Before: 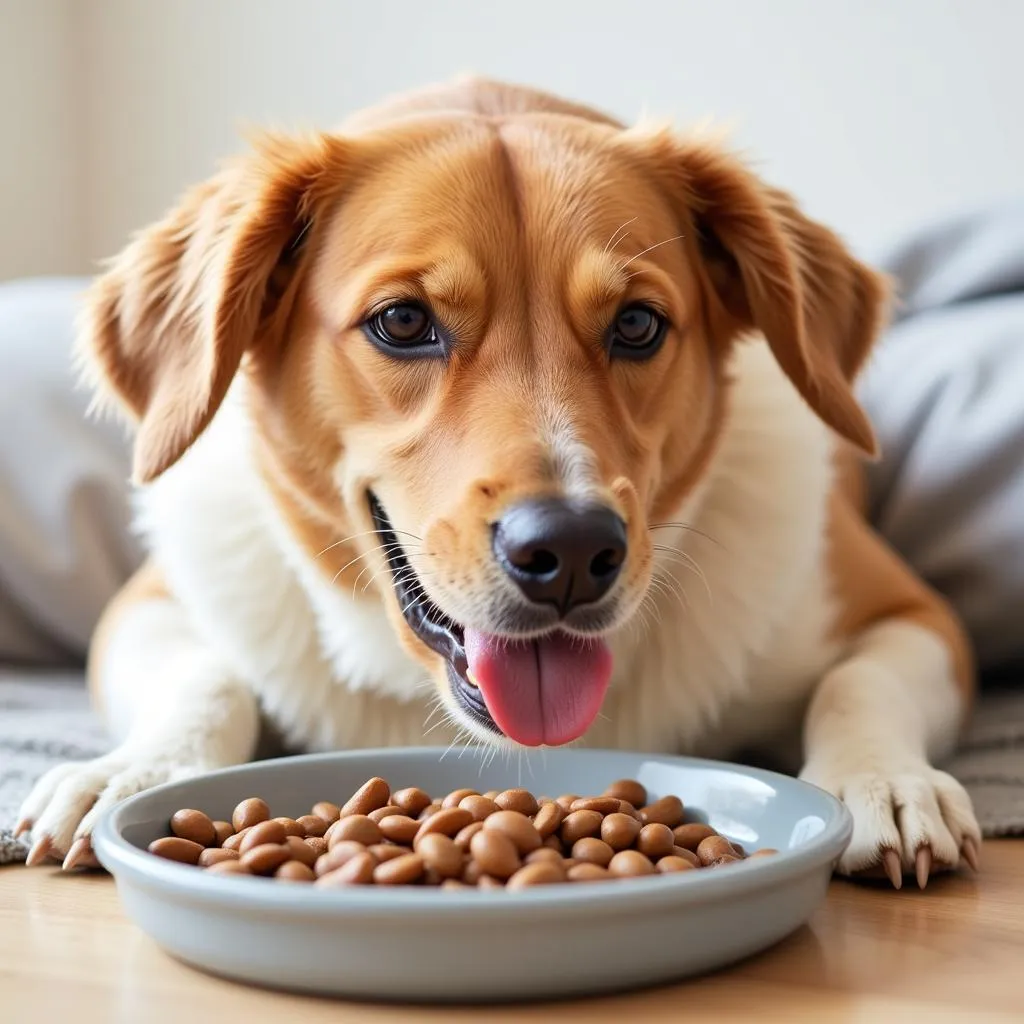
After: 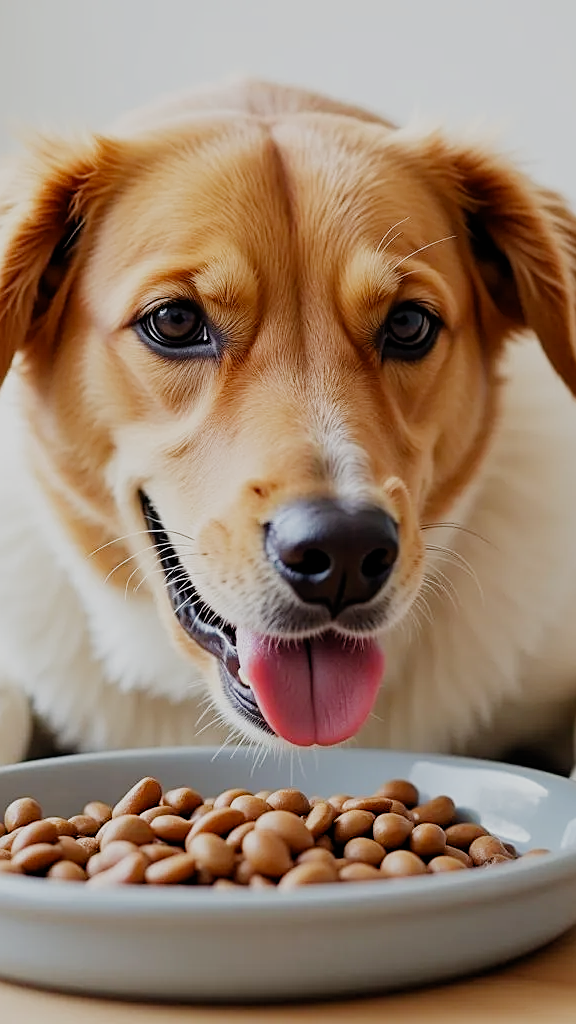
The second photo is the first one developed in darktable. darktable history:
sharpen: on, module defaults
crop and rotate: left 22.324%, right 21.333%
filmic rgb: black relative exposure -8.36 EV, white relative exposure 4.68 EV, threshold 2.98 EV, hardness 3.82, preserve chrominance no, color science v4 (2020), enable highlight reconstruction true
